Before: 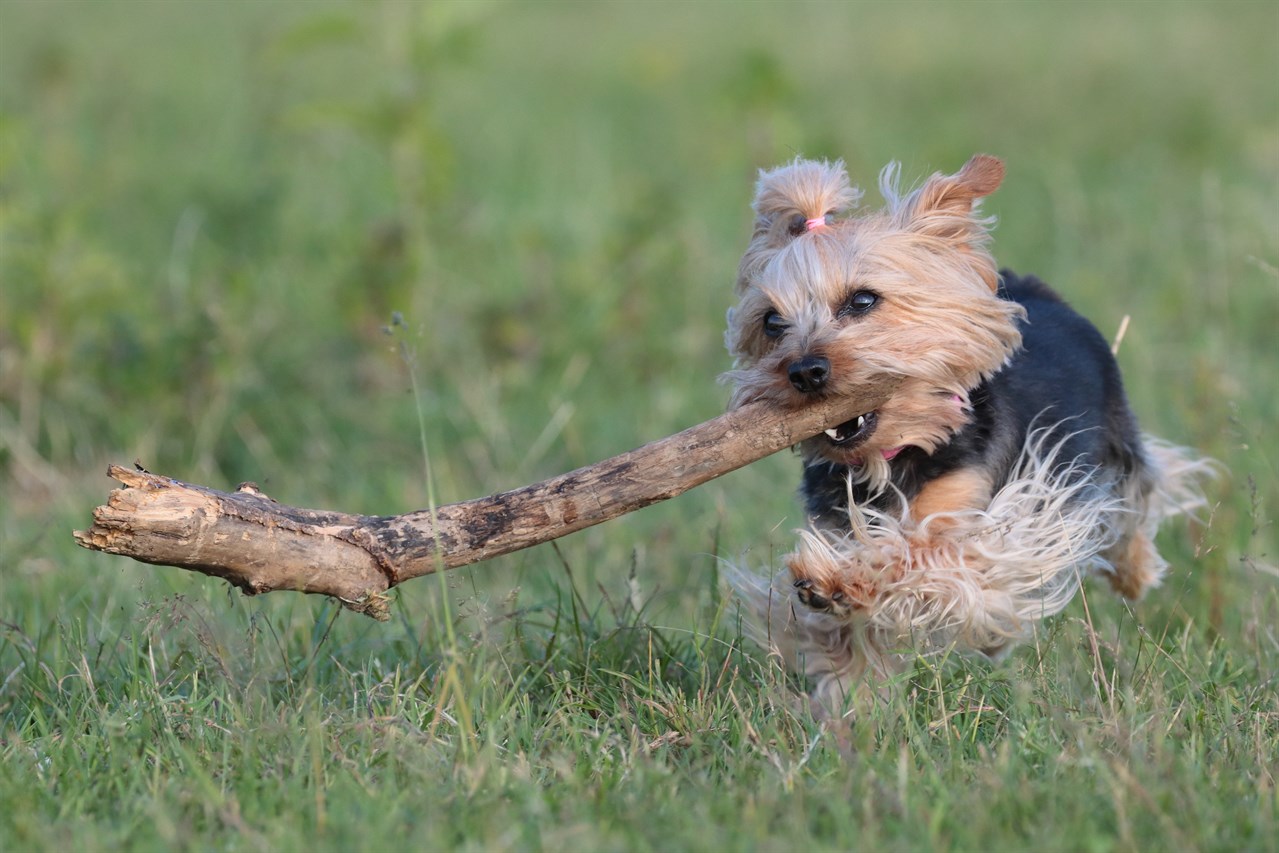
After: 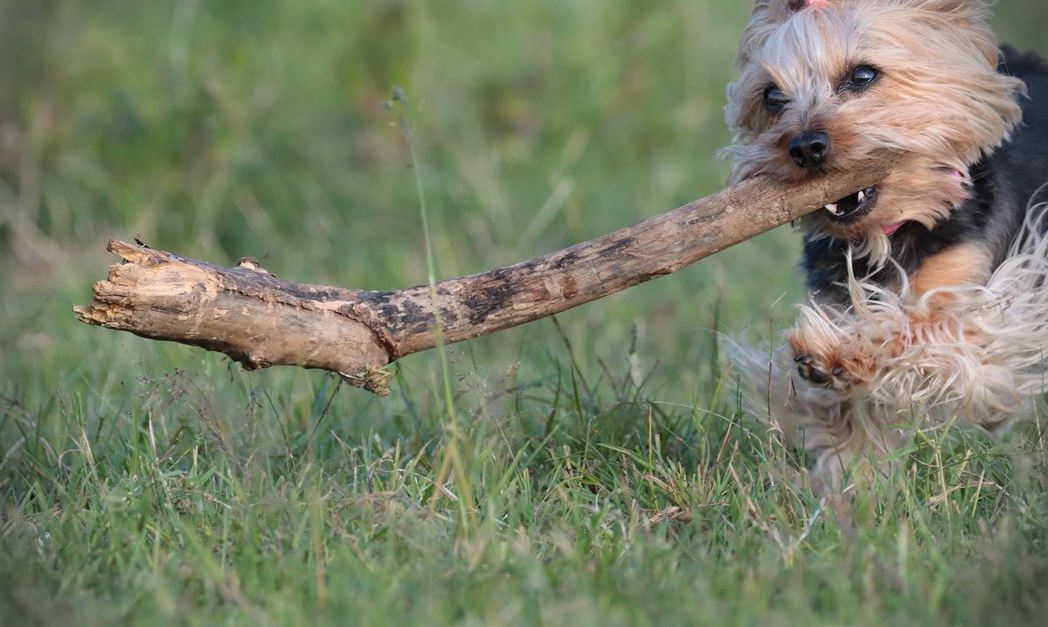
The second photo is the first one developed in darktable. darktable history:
crop: top 26.457%, right 18.005%
vignetting: fall-off start 87.56%, fall-off radius 24.8%, unbound false
